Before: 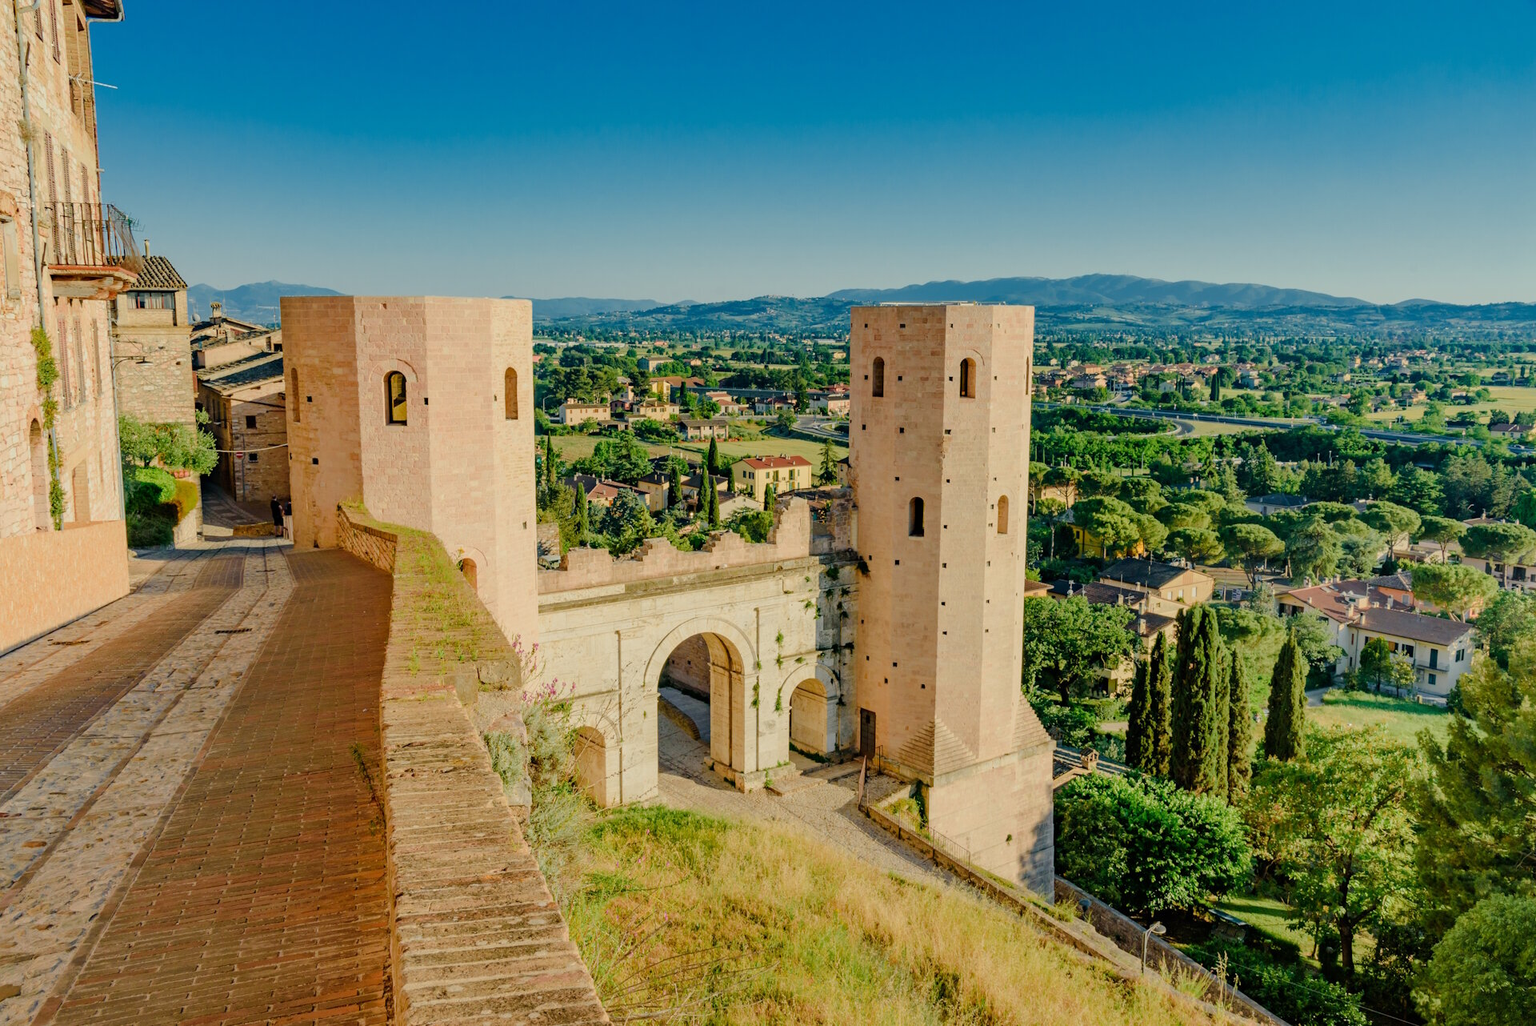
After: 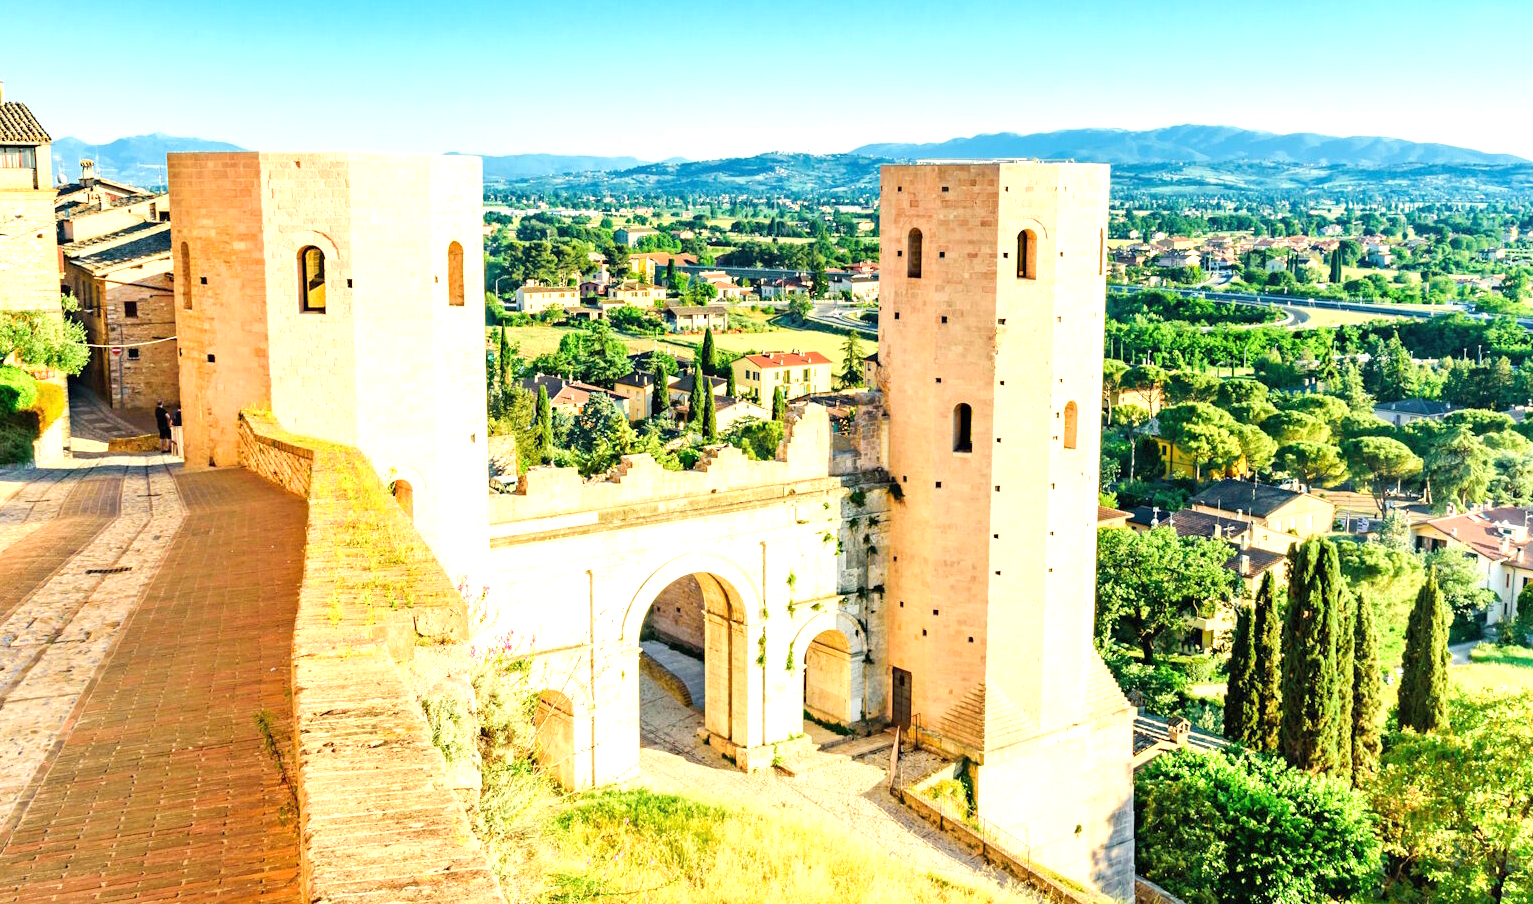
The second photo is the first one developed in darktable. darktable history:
exposure: black level correction 0, exposure 1.599 EV, compensate highlight preservation false
crop: left 9.544%, top 17.009%, right 10.565%, bottom 12.404%
